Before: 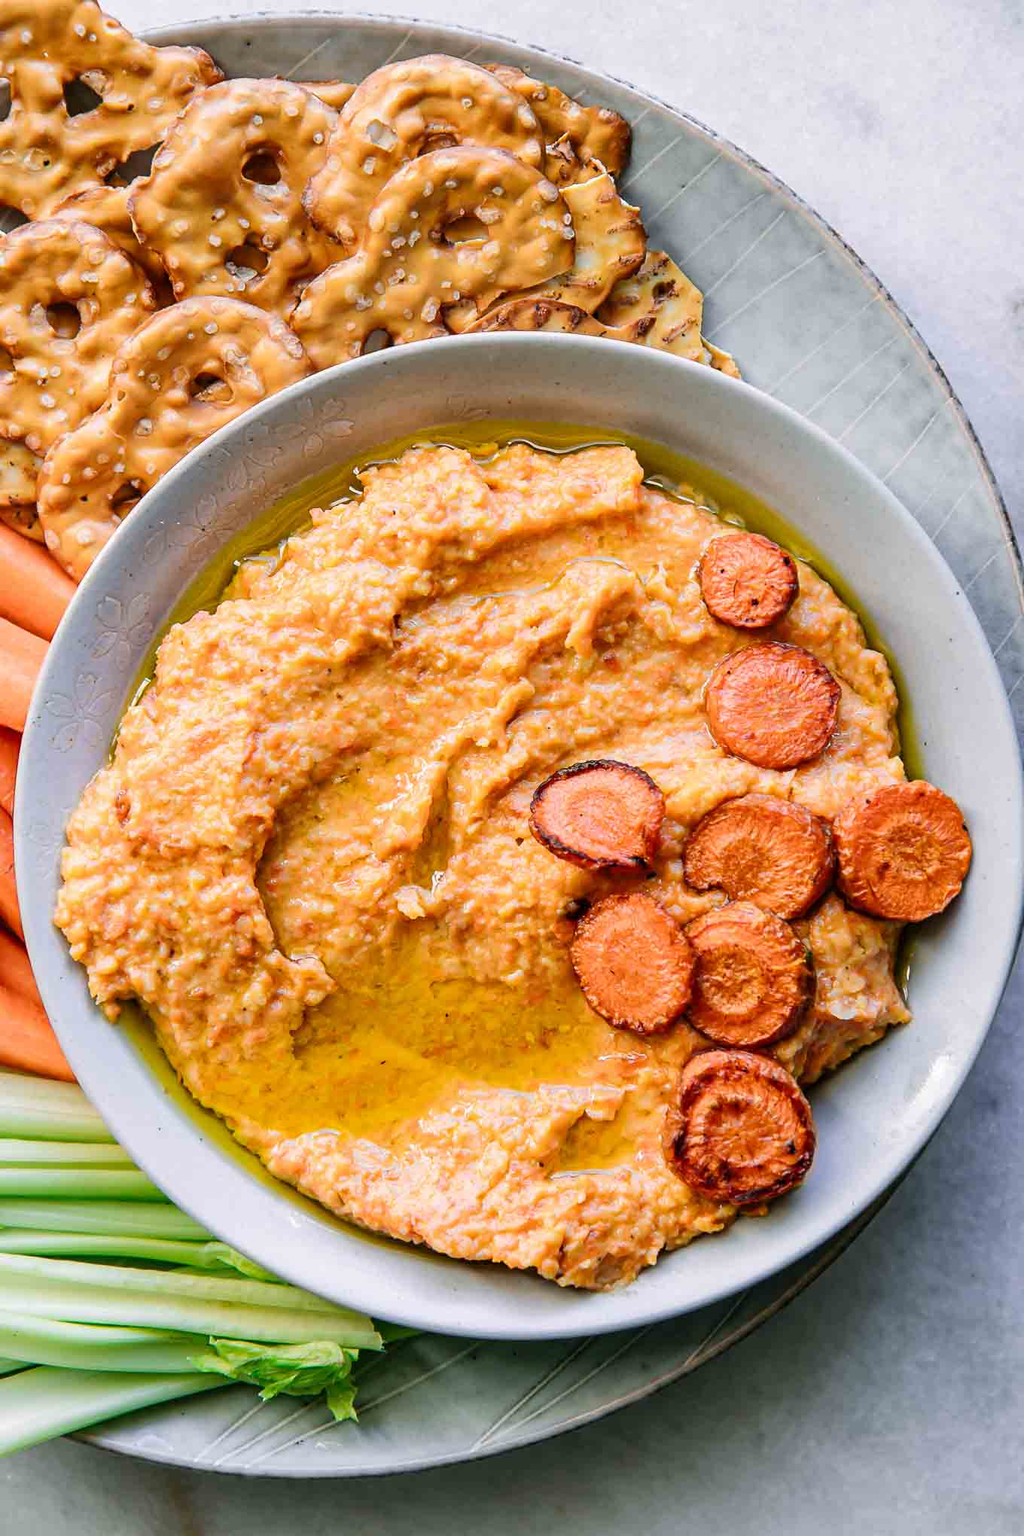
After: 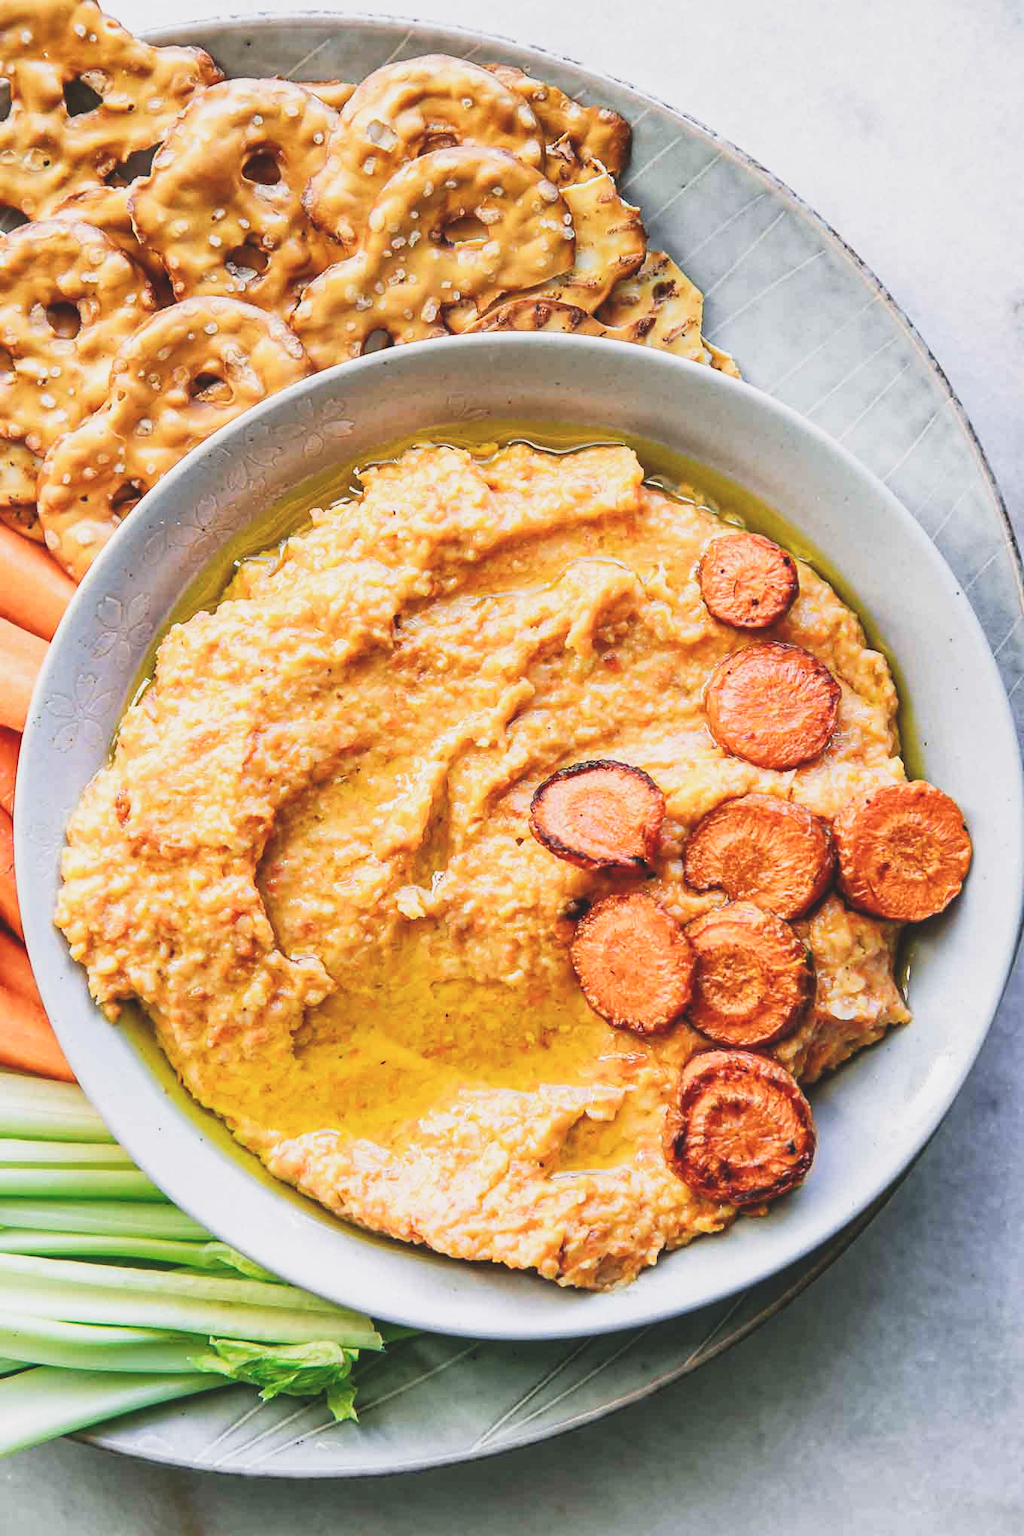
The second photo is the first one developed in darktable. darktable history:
local contrast: highlights 106%, shadows 101%, detail 119%, midtone range 0.2
exposure: black level correction -0.015, exposure -0.19 EV, compensate highlight preservation false
base curve: curves: ch0 [(0, 0) (0.088, 0.125) (0.176, 0.251) (0.354, 0.501) (0.613, 0.749) (1, 0.877)], preserve colors none
